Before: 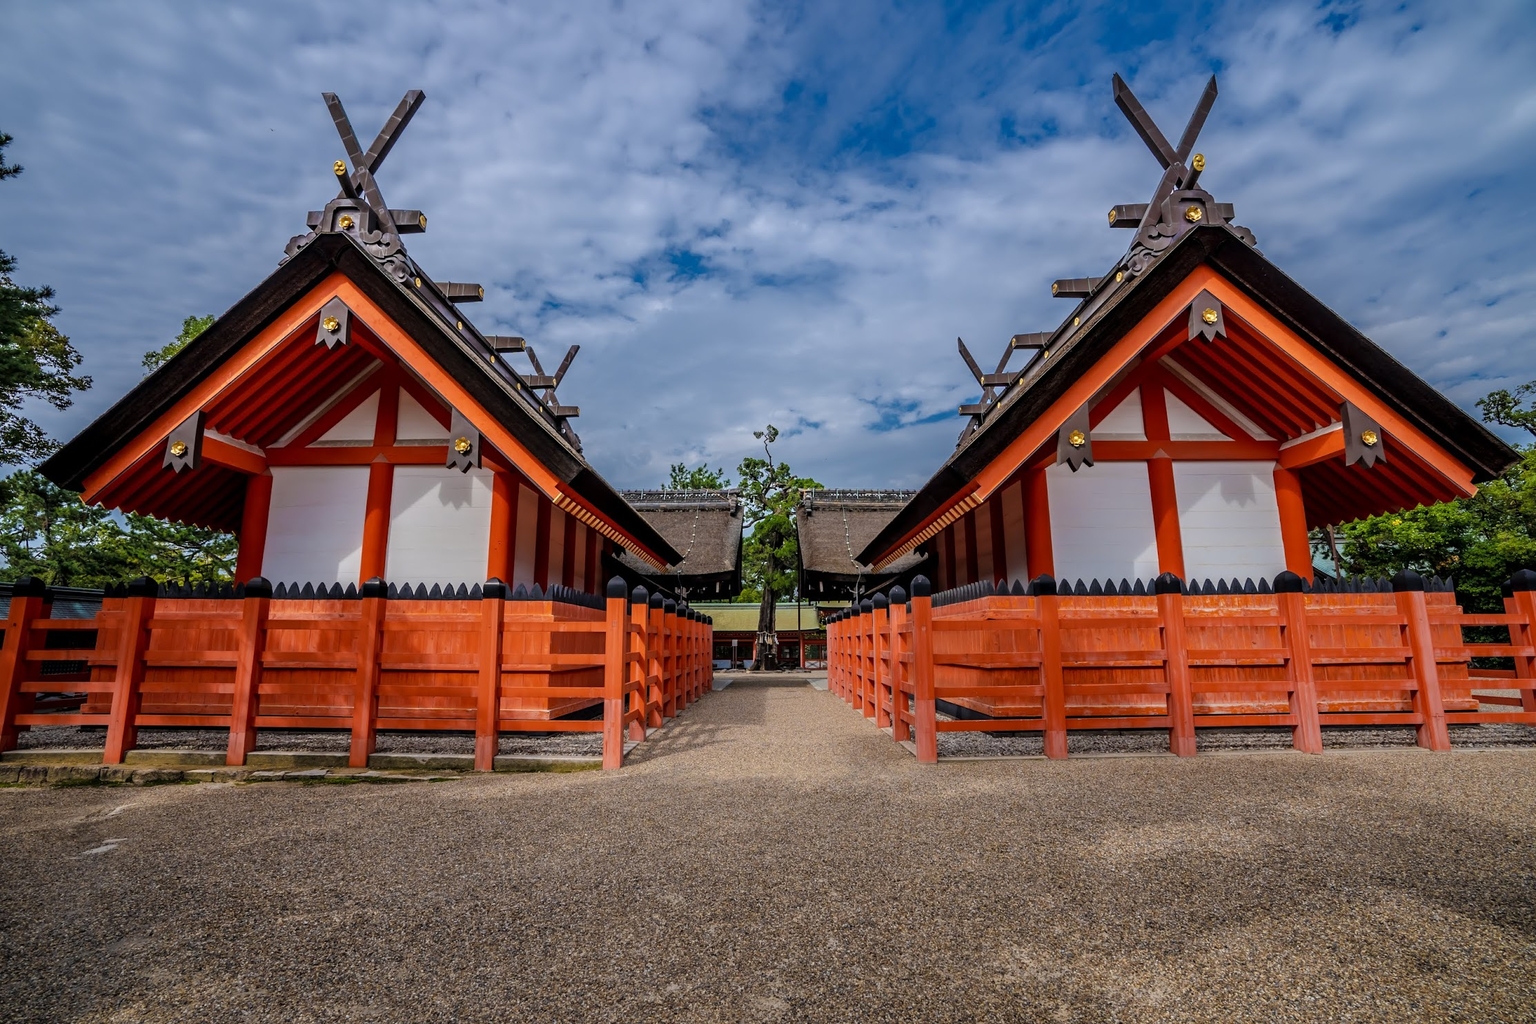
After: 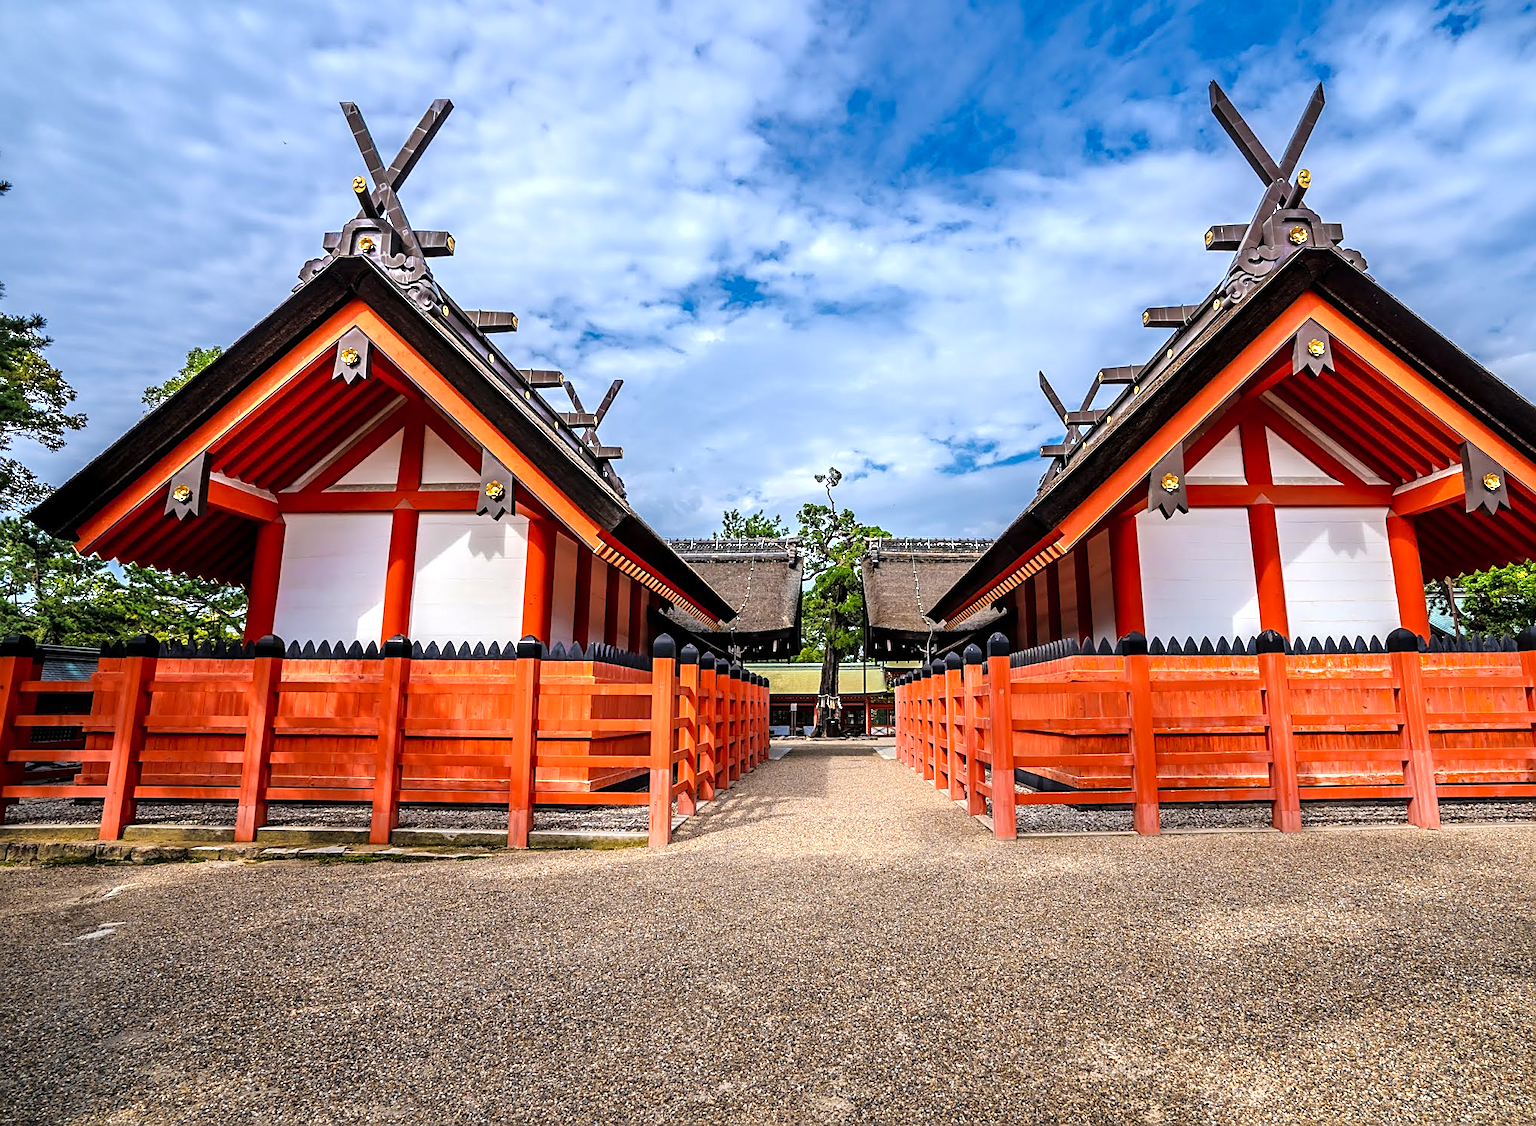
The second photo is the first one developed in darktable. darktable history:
crop and rotate: left 0.88%, right 8.192%
levels: levels [0, 0.374, 0.749]
sharpen: on, module defaults
